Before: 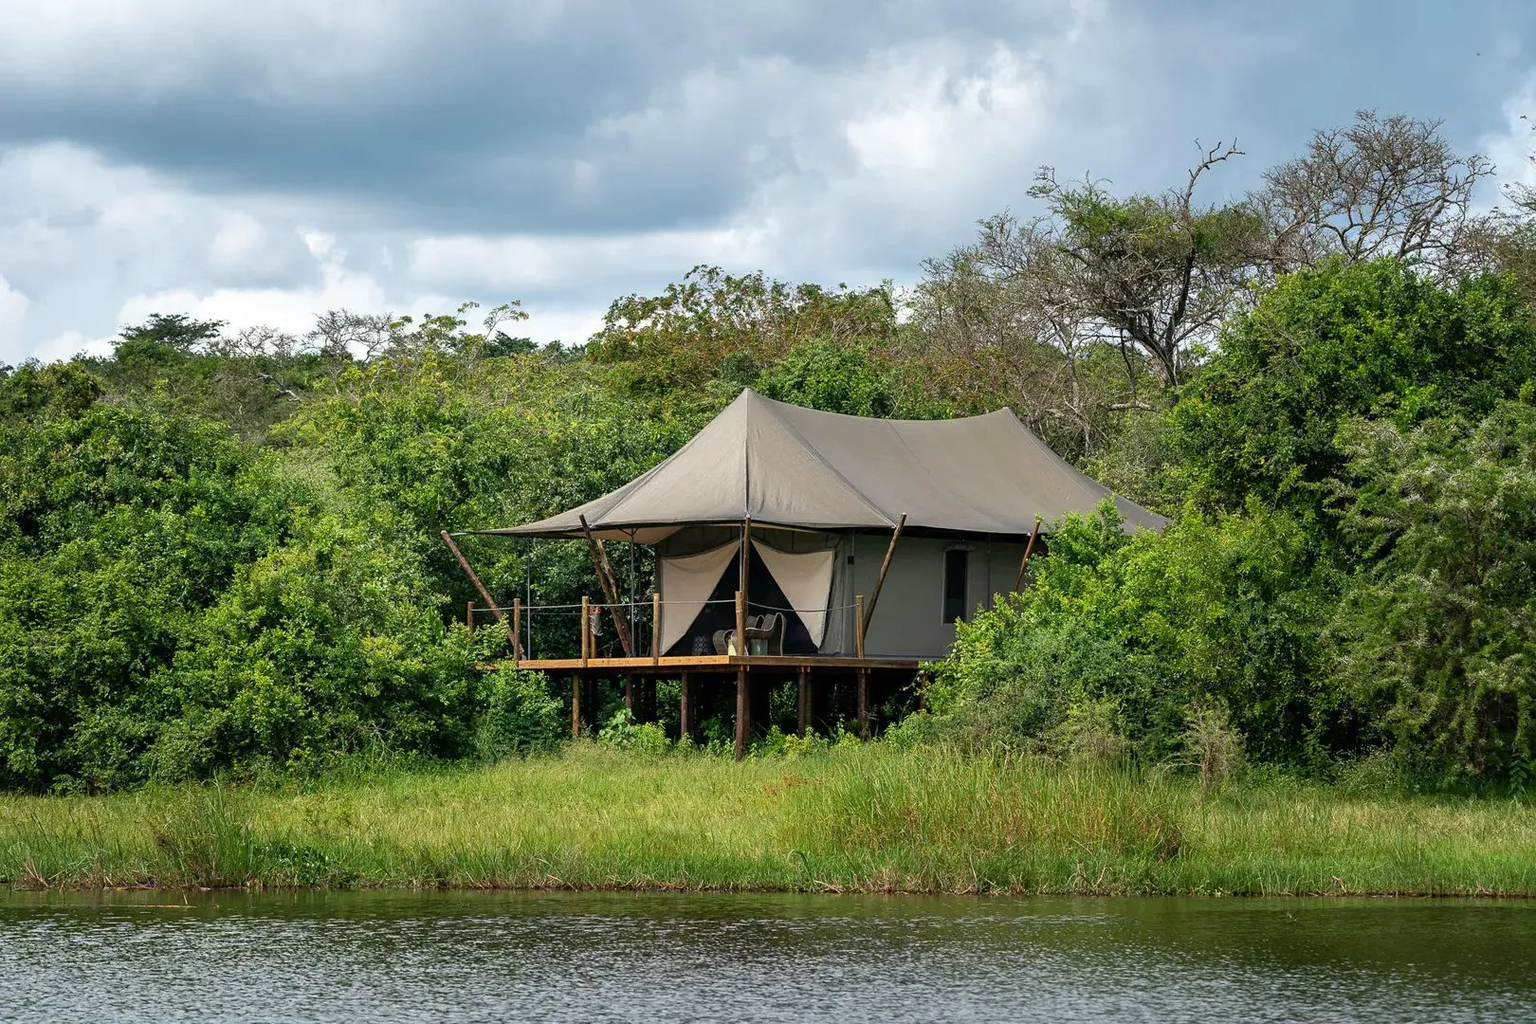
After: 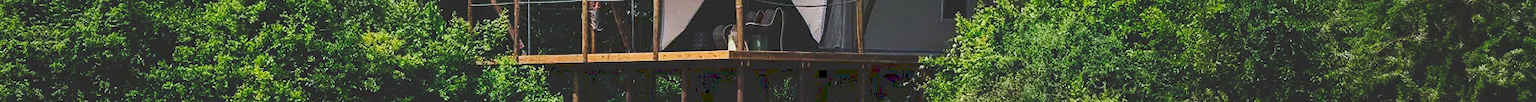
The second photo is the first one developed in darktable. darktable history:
crop and rotate: top 59.084%, bottom 30.916%
graduated density: hue 238.83°, saturation 50%
tone curve: curves: ch0 [(0, 0) (0.003, 0.172) (0.011, 0.177) (0.025, 0.177) (0.044, 0.177) (0.069, 0.178) (0.1, 0.181) (0.136, 0.19) (0.177, 0.208) (0.224, 0.226) (0.277, 0.274) (0.335, 0.338) (0.399, 0.43) (0.468, 0.535) (0.543, 0.635) (0.623, 0.726) (0.709, 0.815) (0.801, 0.882) (0.898, 0.936) (1, 1)], preserve colors none
